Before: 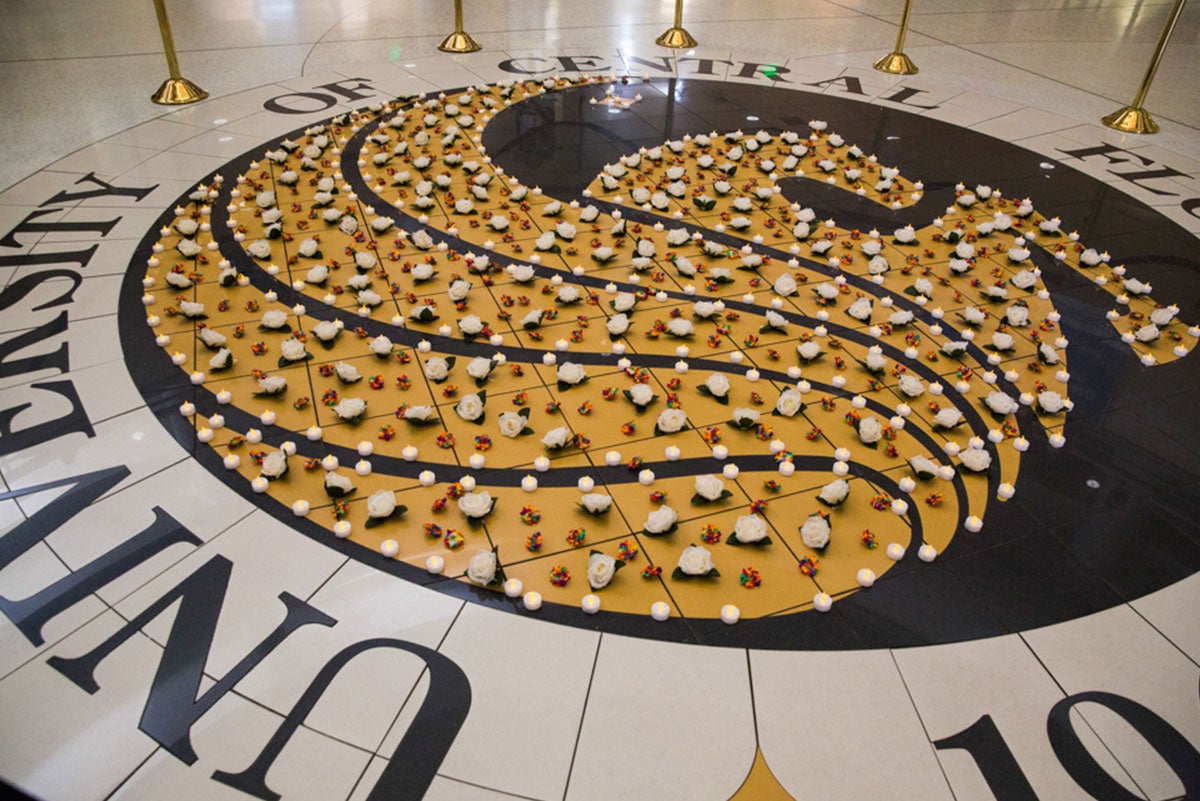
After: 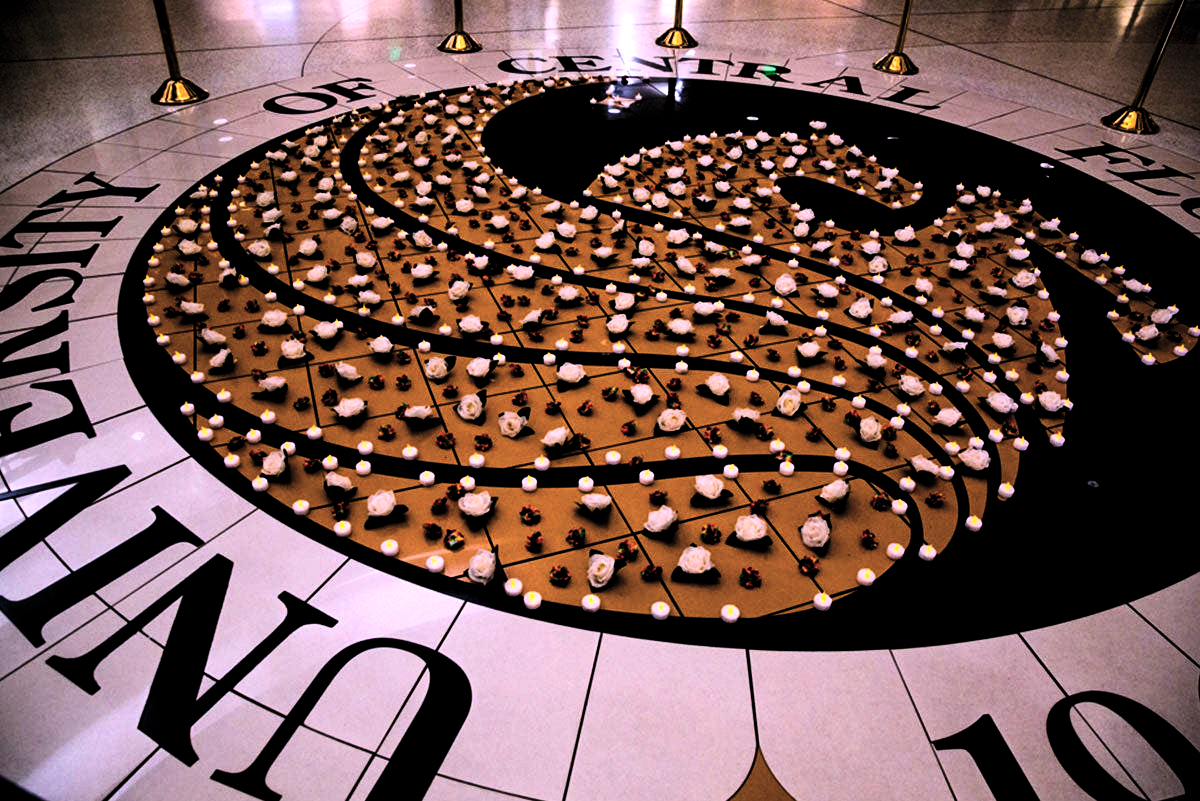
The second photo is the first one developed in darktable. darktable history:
color correction: highlights a* 15.46, highlights b* -20.56
contrast brightness saturation: contrast 0.28
base curve: curves: ch0 [(0, 0.02) (0.083, 0.036) (1, 1)], preserve colors none
levels: levels [0.101, 0.578, 0.953]
color balance rgb: linear chroma grading › global chroma 15%, perceptual saturation grading › global saturation 30%
rgb levels: levels [[0.034, 0.472, 0.904], [0, 0.5, 1], [0, 0.5, 1]]
